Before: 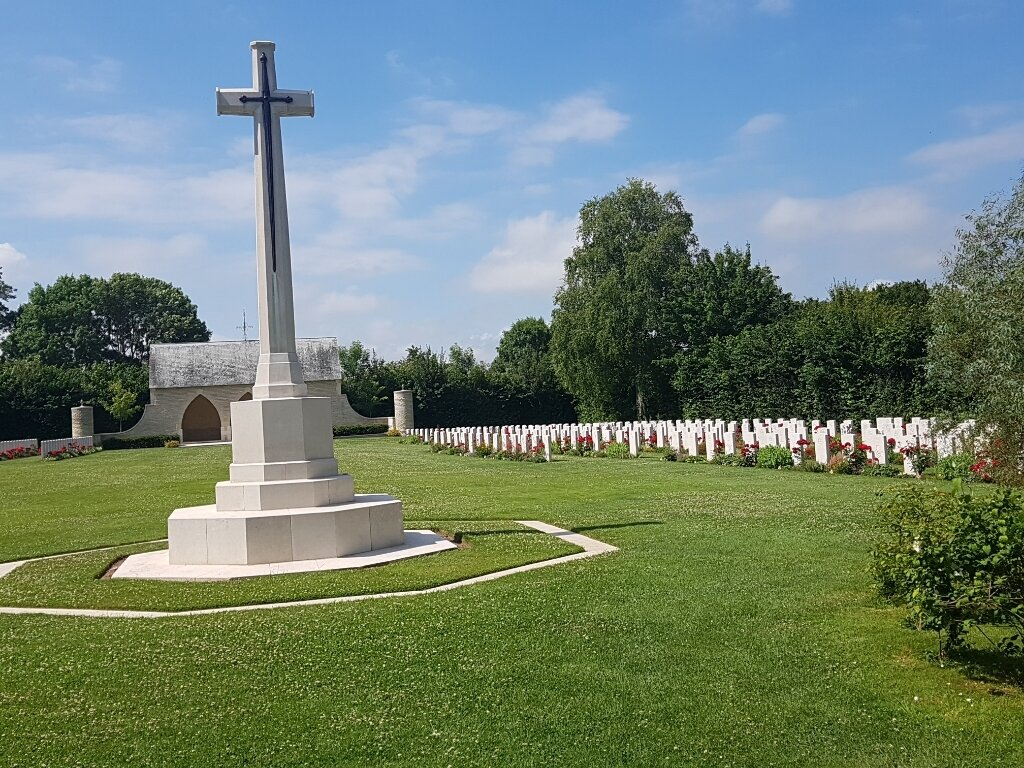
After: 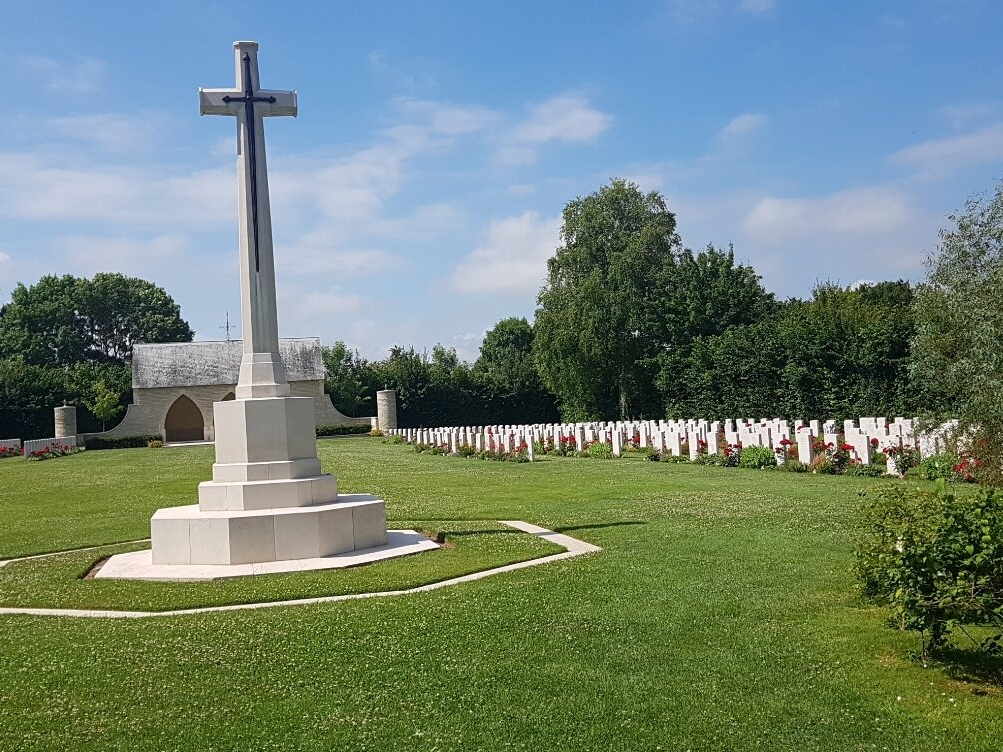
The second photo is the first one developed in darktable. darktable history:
rotate and perspective: automatic cropping off
crop: left 1.743%, right 0.268%, bottom 2.011%
